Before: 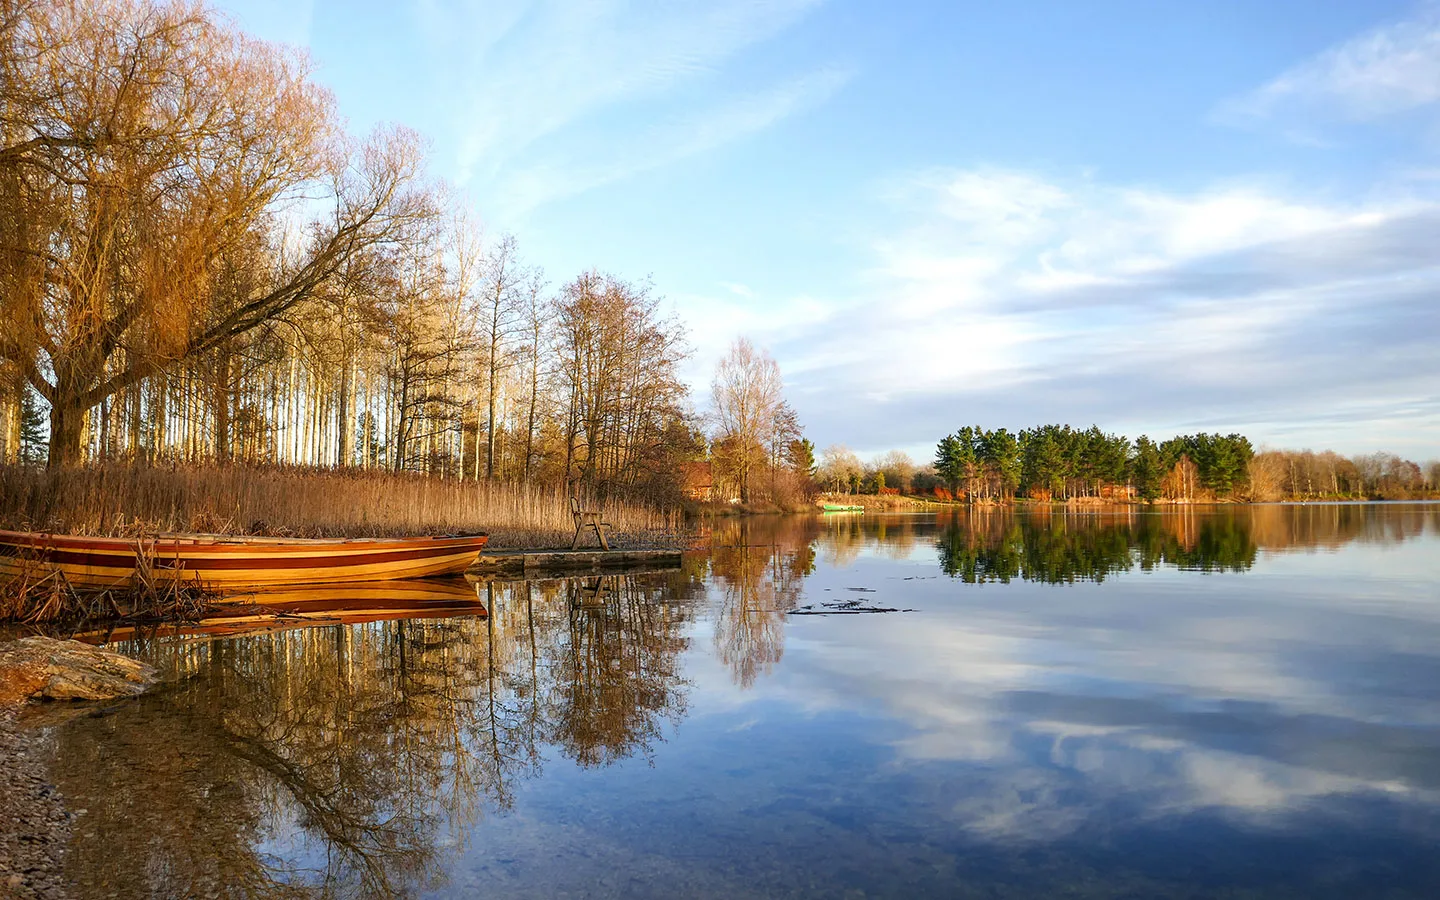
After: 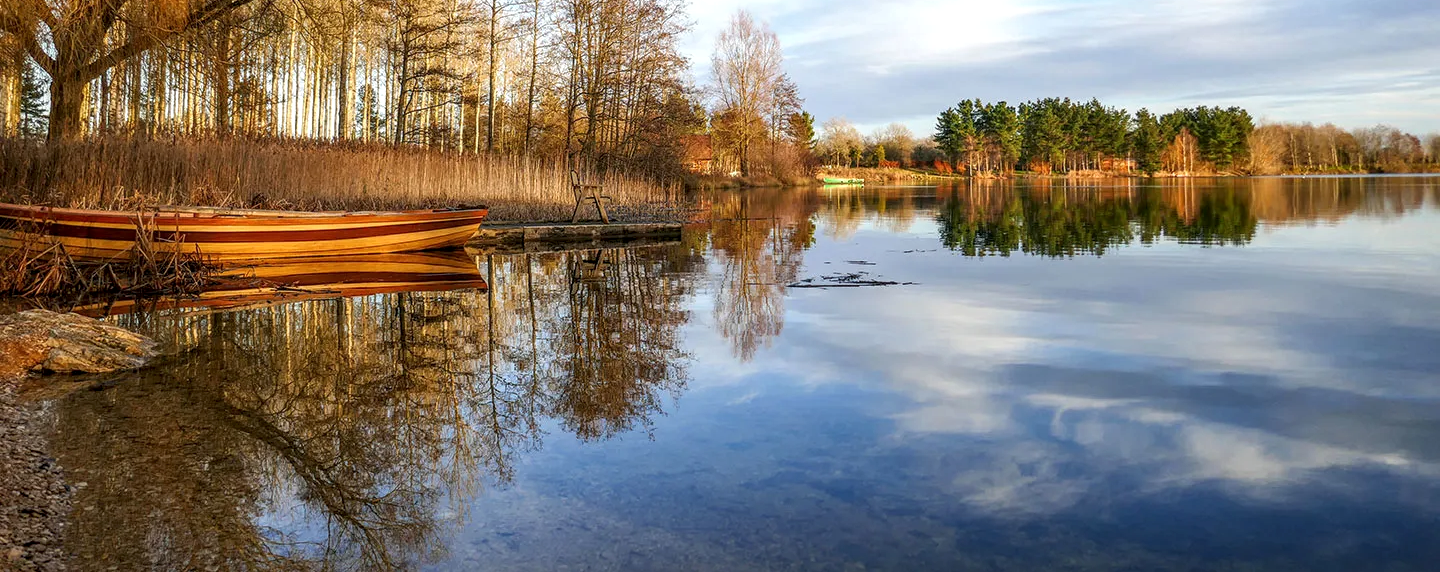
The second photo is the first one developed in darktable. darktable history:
local contrast: on, module defaults
crop and rotate: top 36.435%
tone equalizer: on, module defaults
